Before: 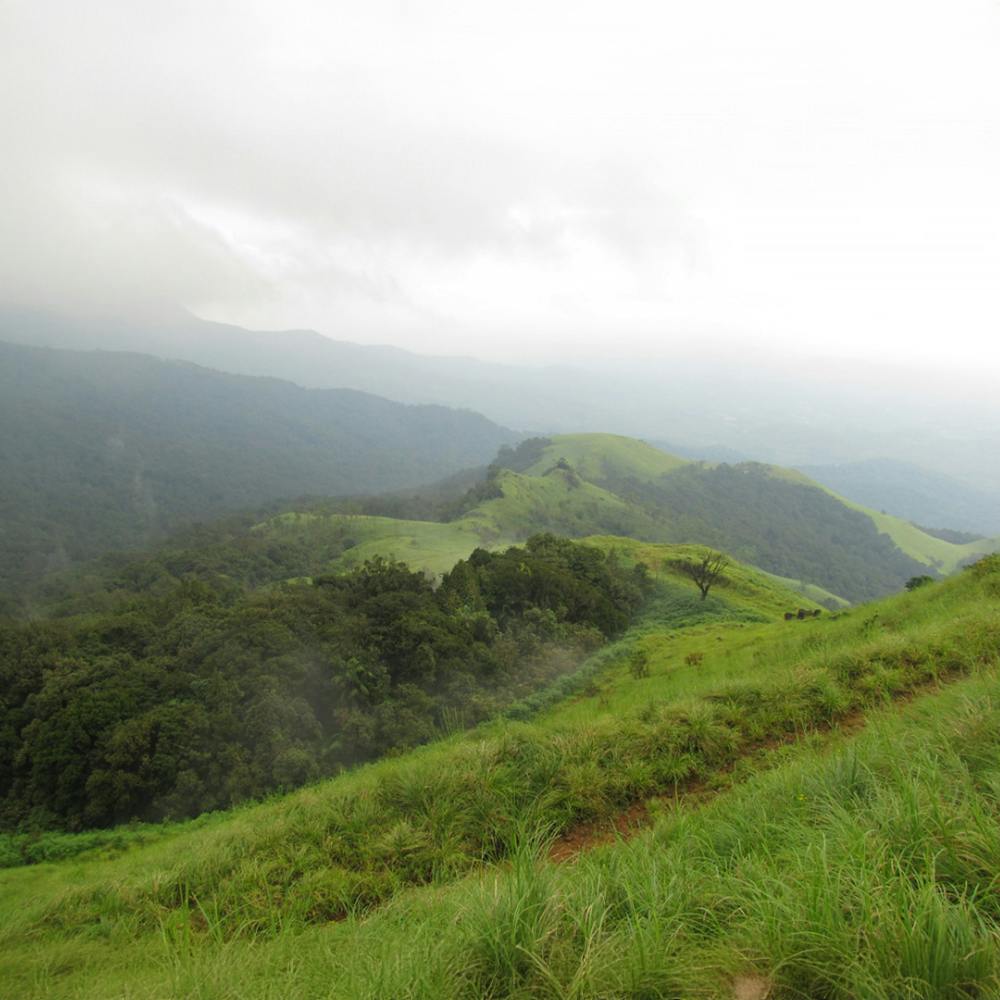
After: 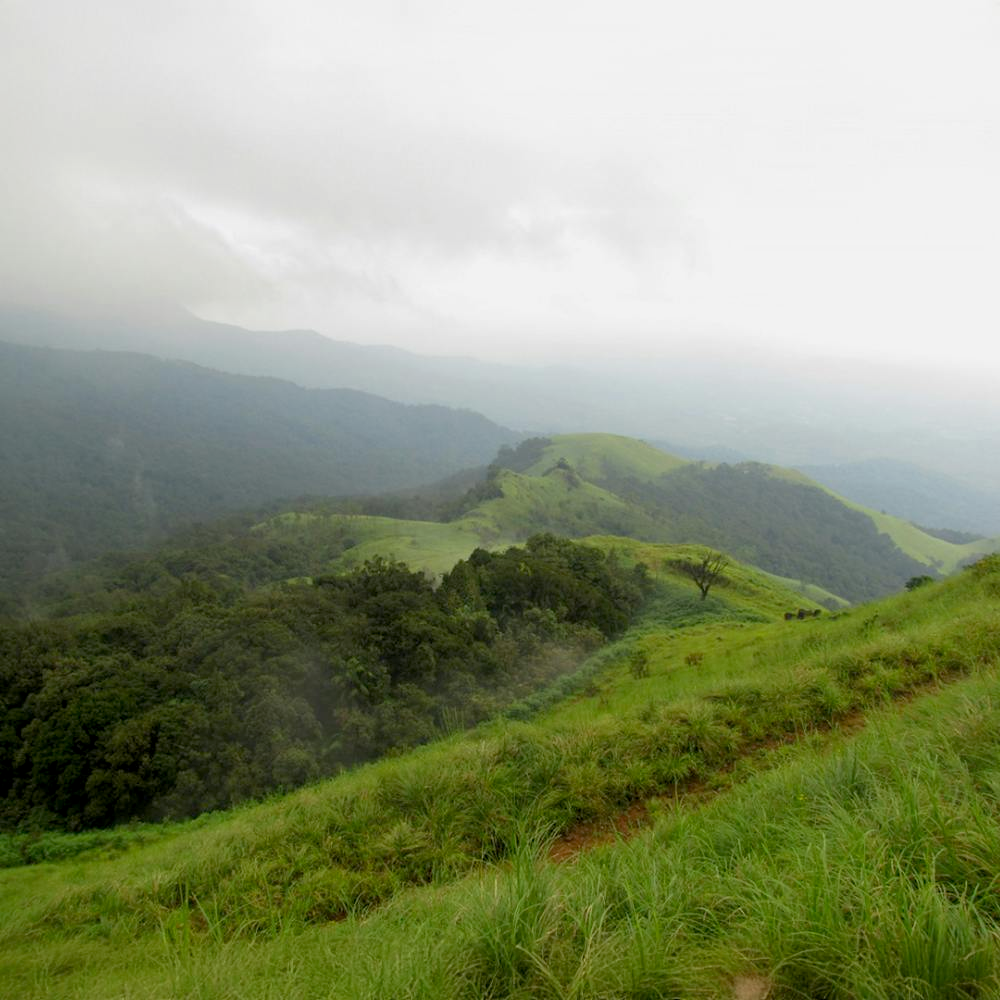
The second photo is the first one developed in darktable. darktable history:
exposure: black level correction 0.009, exposure -0.163 EV, compensate highlight preservation false
